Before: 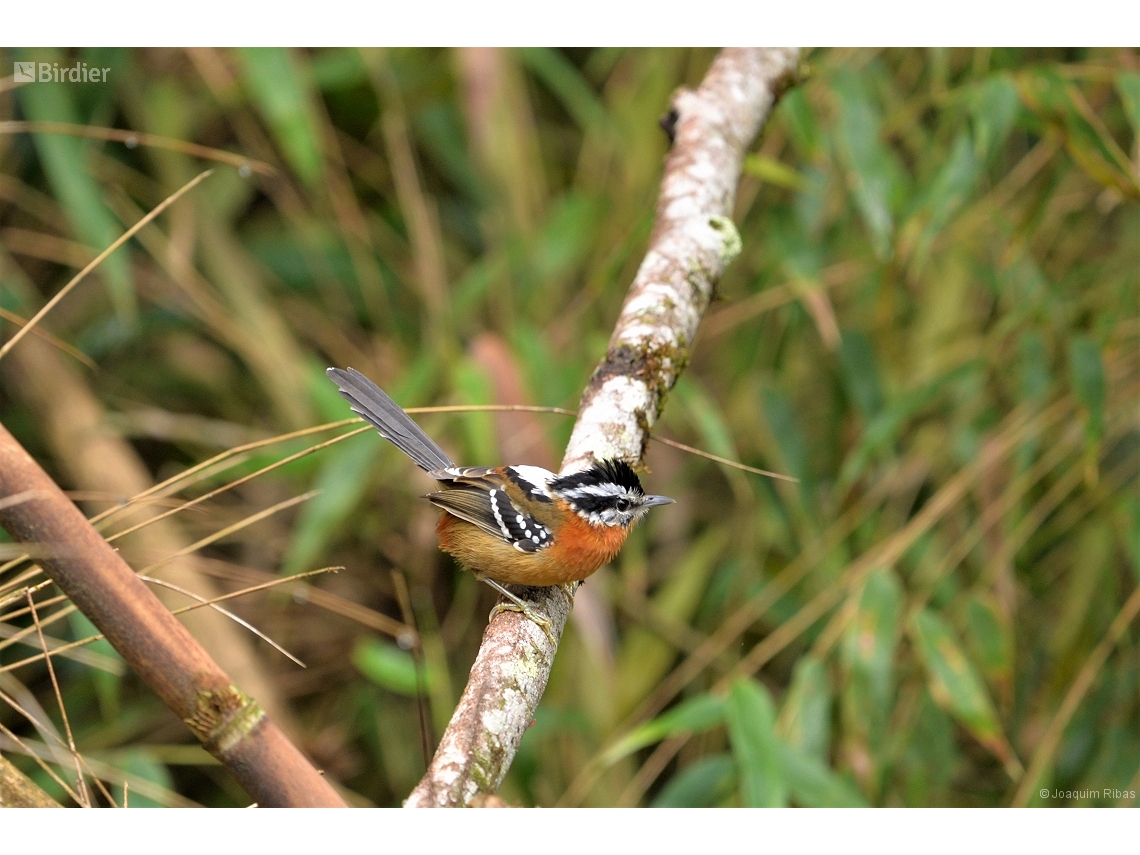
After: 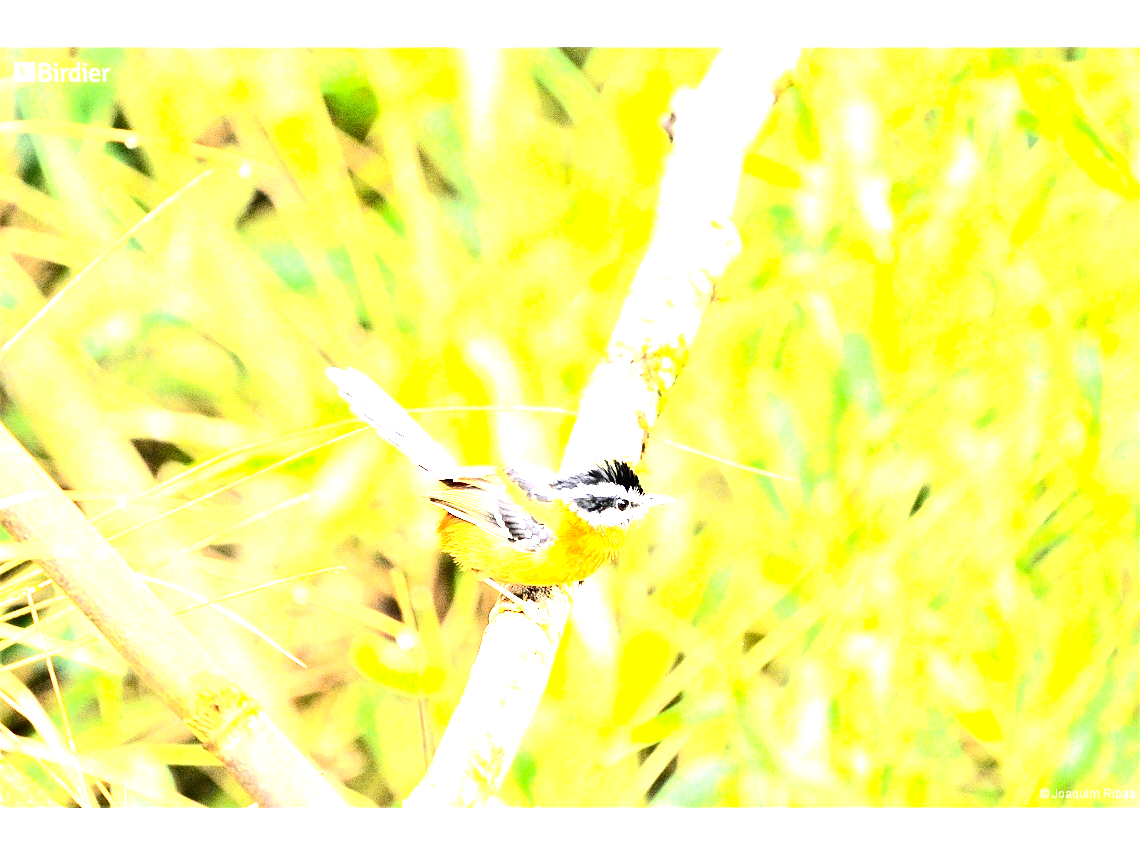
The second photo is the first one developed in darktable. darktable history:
exposure: black level correction 0, exposure 4 EV, compensate exposure bias true, compensate highlight preservation false
contrast brightness saturation: contrast 0.32, brightness -0.08, saturation 0.17
